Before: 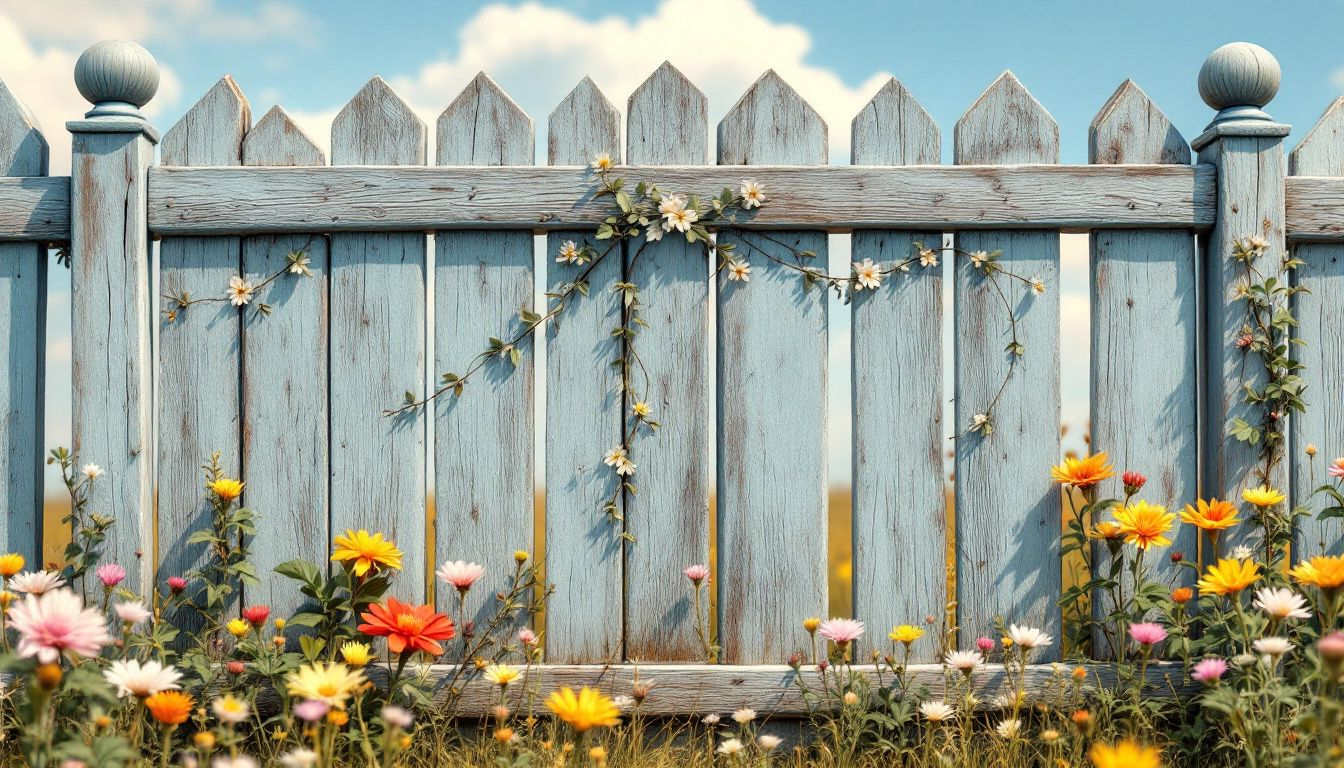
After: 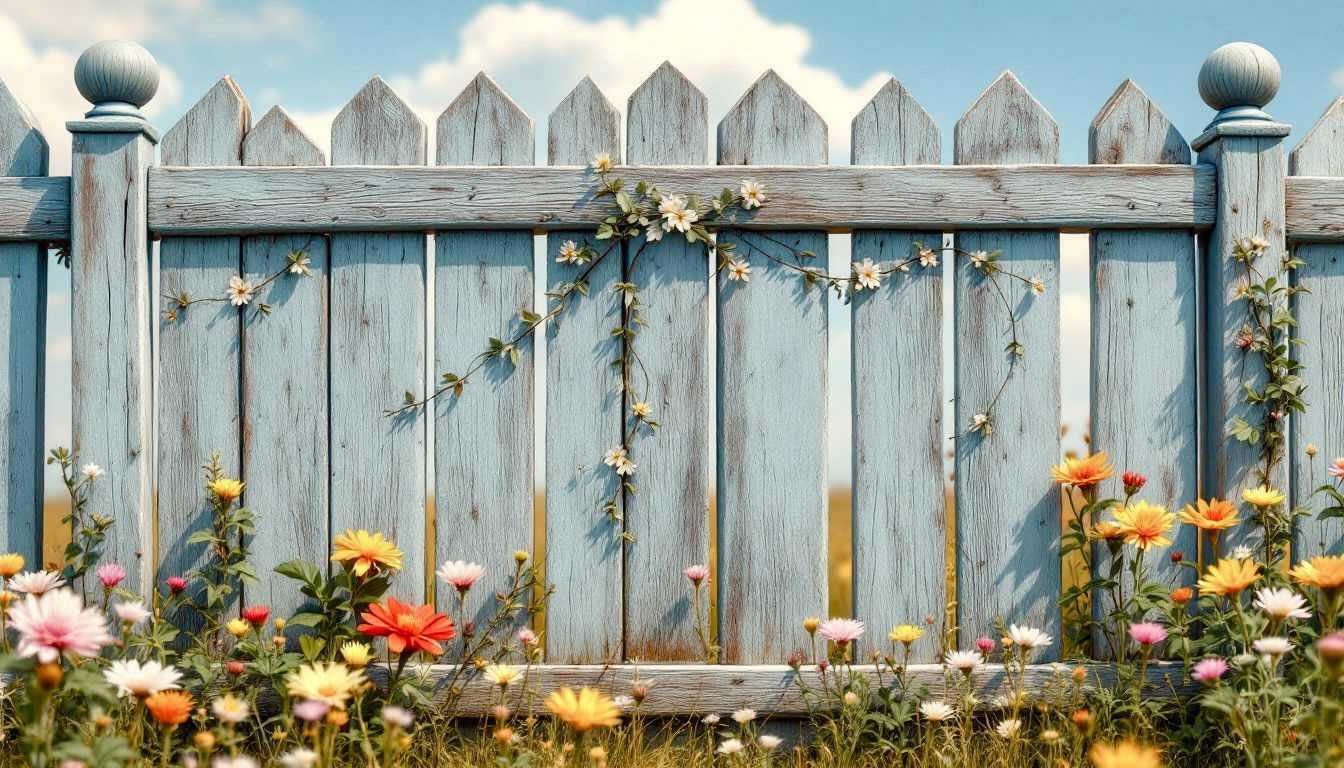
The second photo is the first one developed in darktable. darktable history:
color balance rgb: perceptual saturation grading › global saturation 20%, perceptual saturation grading › highlights -50.358%, perceptual saturation grading › shadows 30.626%, global vibrance 20%
